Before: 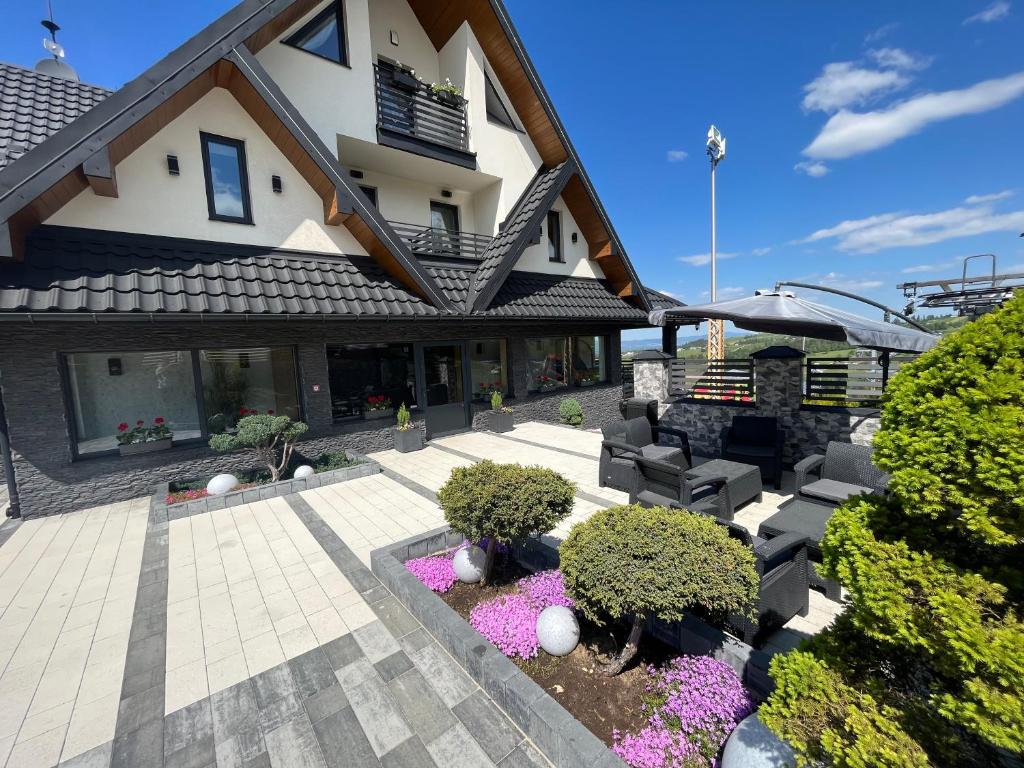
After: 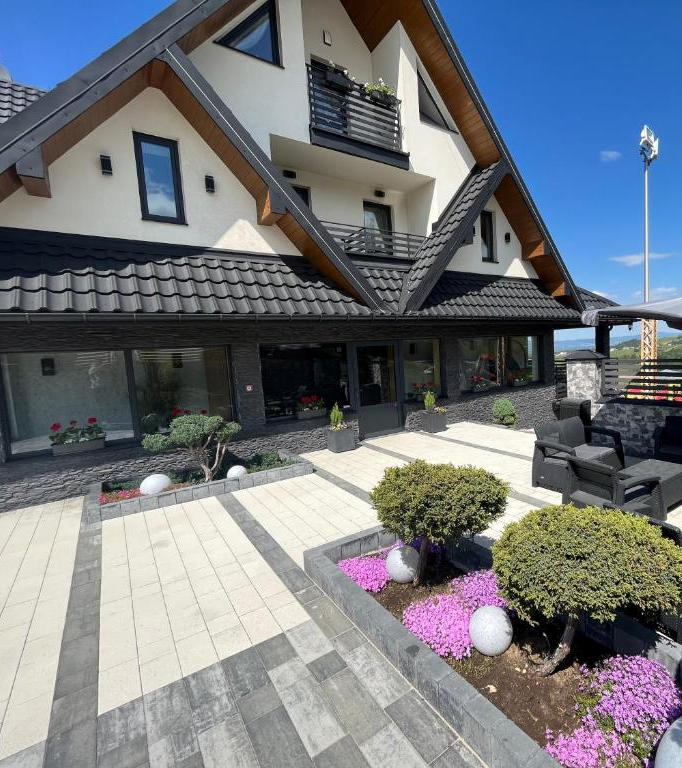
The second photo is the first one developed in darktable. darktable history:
exposure: black level correction 0.001, compensate highlight preservation false
crop and rotate: left 6.617%, right 26.717%
